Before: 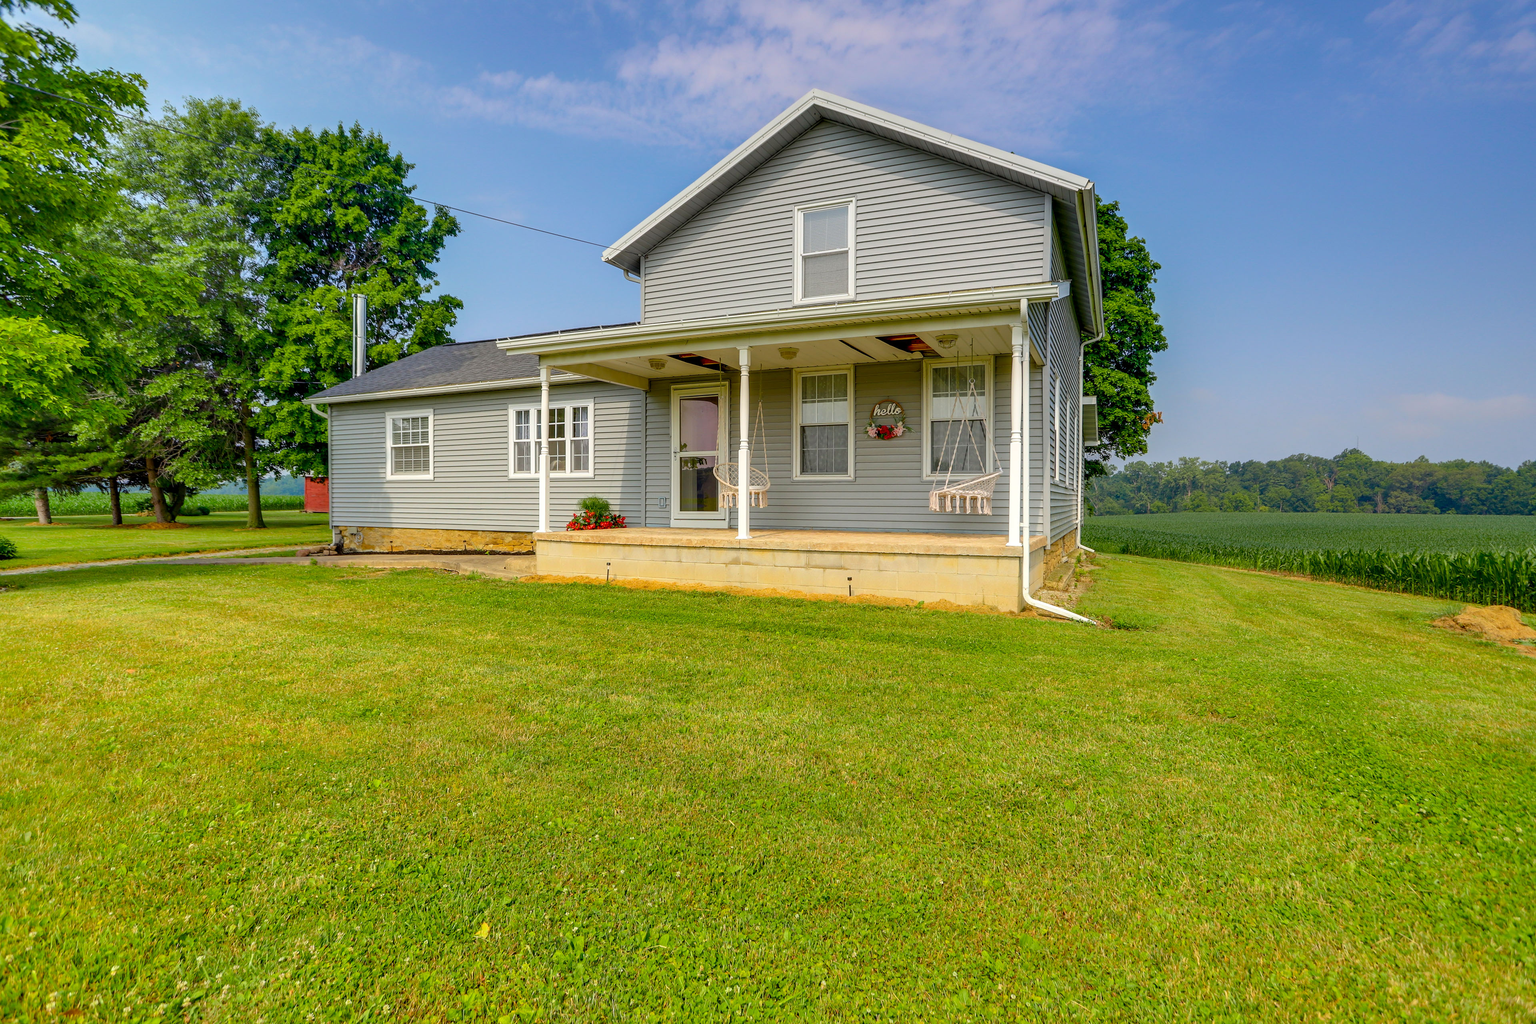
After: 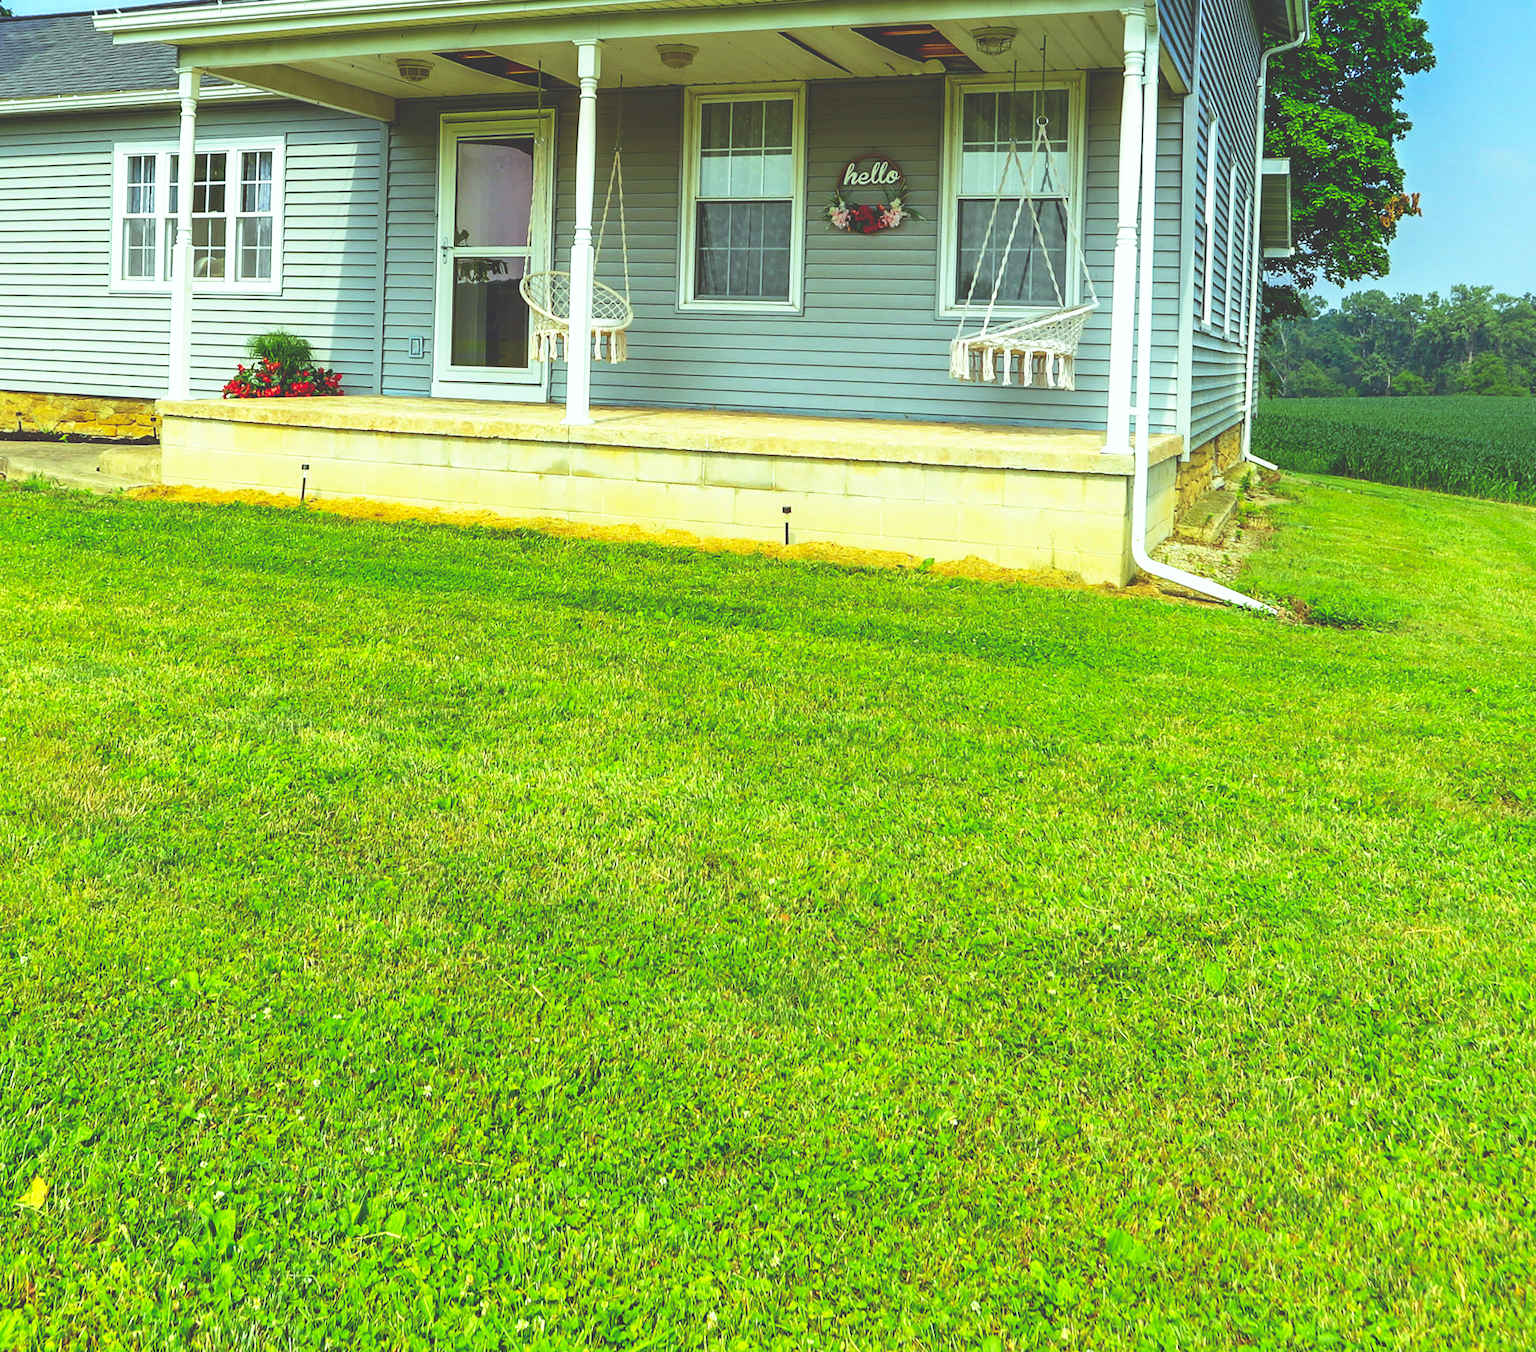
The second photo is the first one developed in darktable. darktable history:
crop and rotate: left 29.237%, top 31.152%, right 19.807%
color balance: mode lift, gamma, gain (sRGB), lift [0.997, 0.979, 1.021, 1.011], gamma [1, 1.084, 0.916, 0.998], gain [1, 0.87, 1.13, 1.101], contrast 4.55%, contrast fulcrum 38.24%, output saturation 104.09%
base curve: curves: ch0 [(0, 0.036) (0.007, 0.037) (0.604, 0.887) (1, 1)], preserve colors none
rotate and perspective: rotation 1.57°, crop left 0.018, crop right 0.982, crop top 0.039, crop bottom 0.961
